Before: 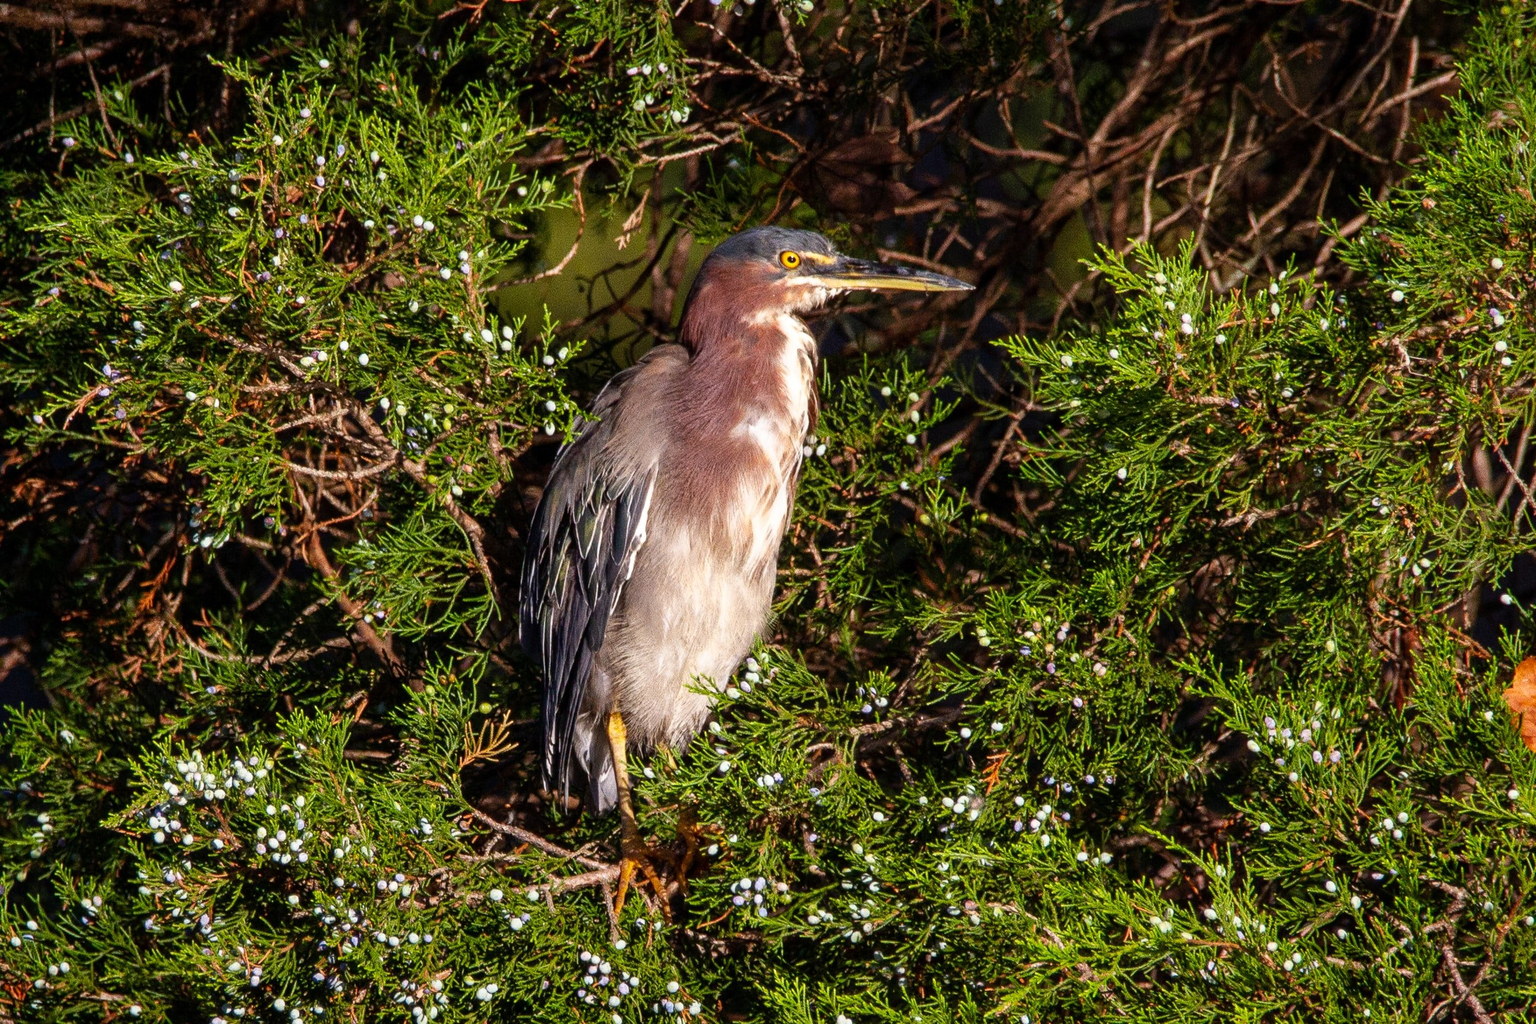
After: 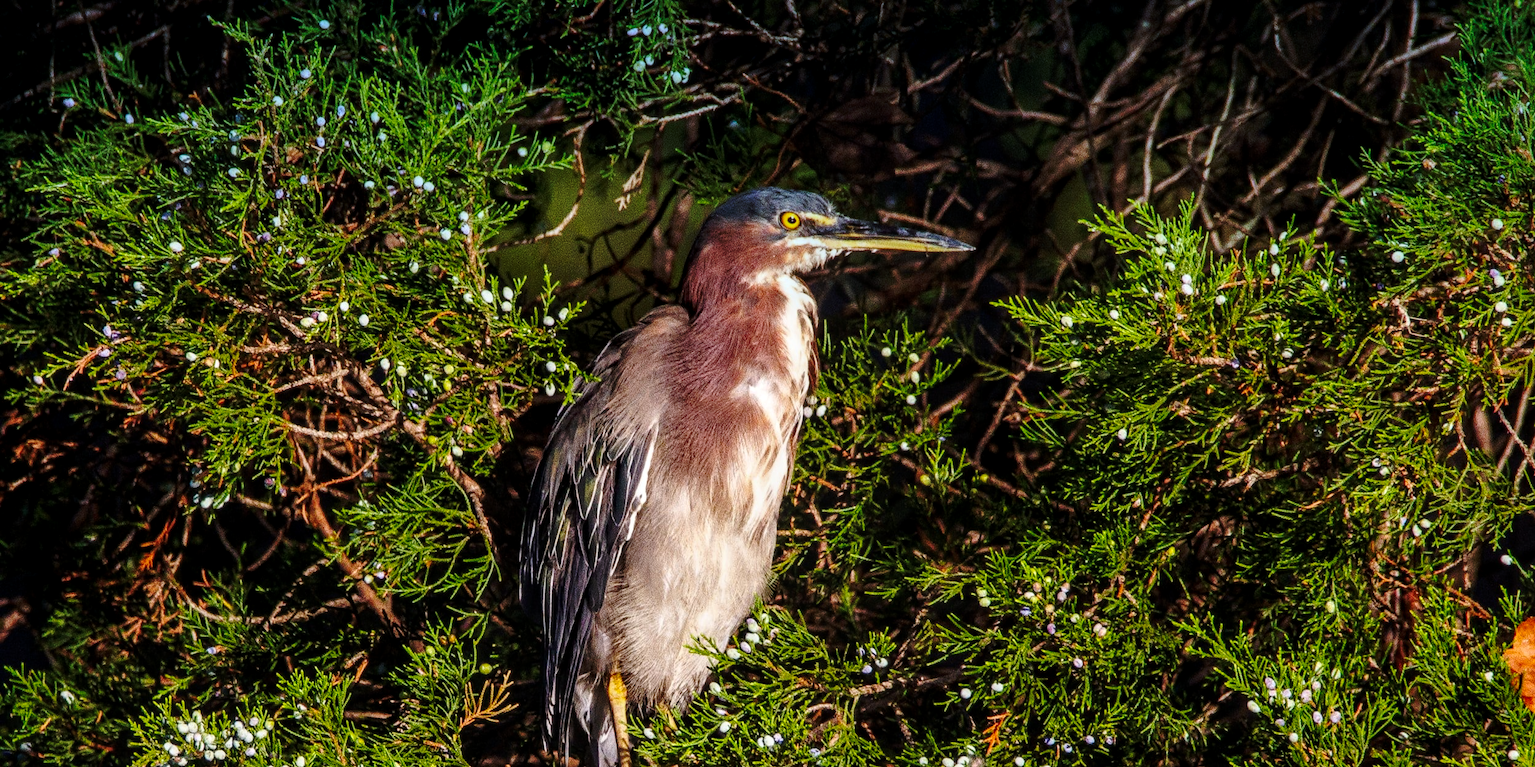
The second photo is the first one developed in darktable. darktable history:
graduated density: density 2.02 EV, hardness 44%, rotation 0.374°, offset 8.21, hue 208.8°, saturation 97%
local contrast: on, module defaults
base curve: curves: ch0 [(0, 0) (0.073, 0.04) (0.157, 0.139) (0.492, 0.492) (0.758, 0.758) (1, 1)], preserve colors none
crop: top 3.857%, bottom 21.132%
